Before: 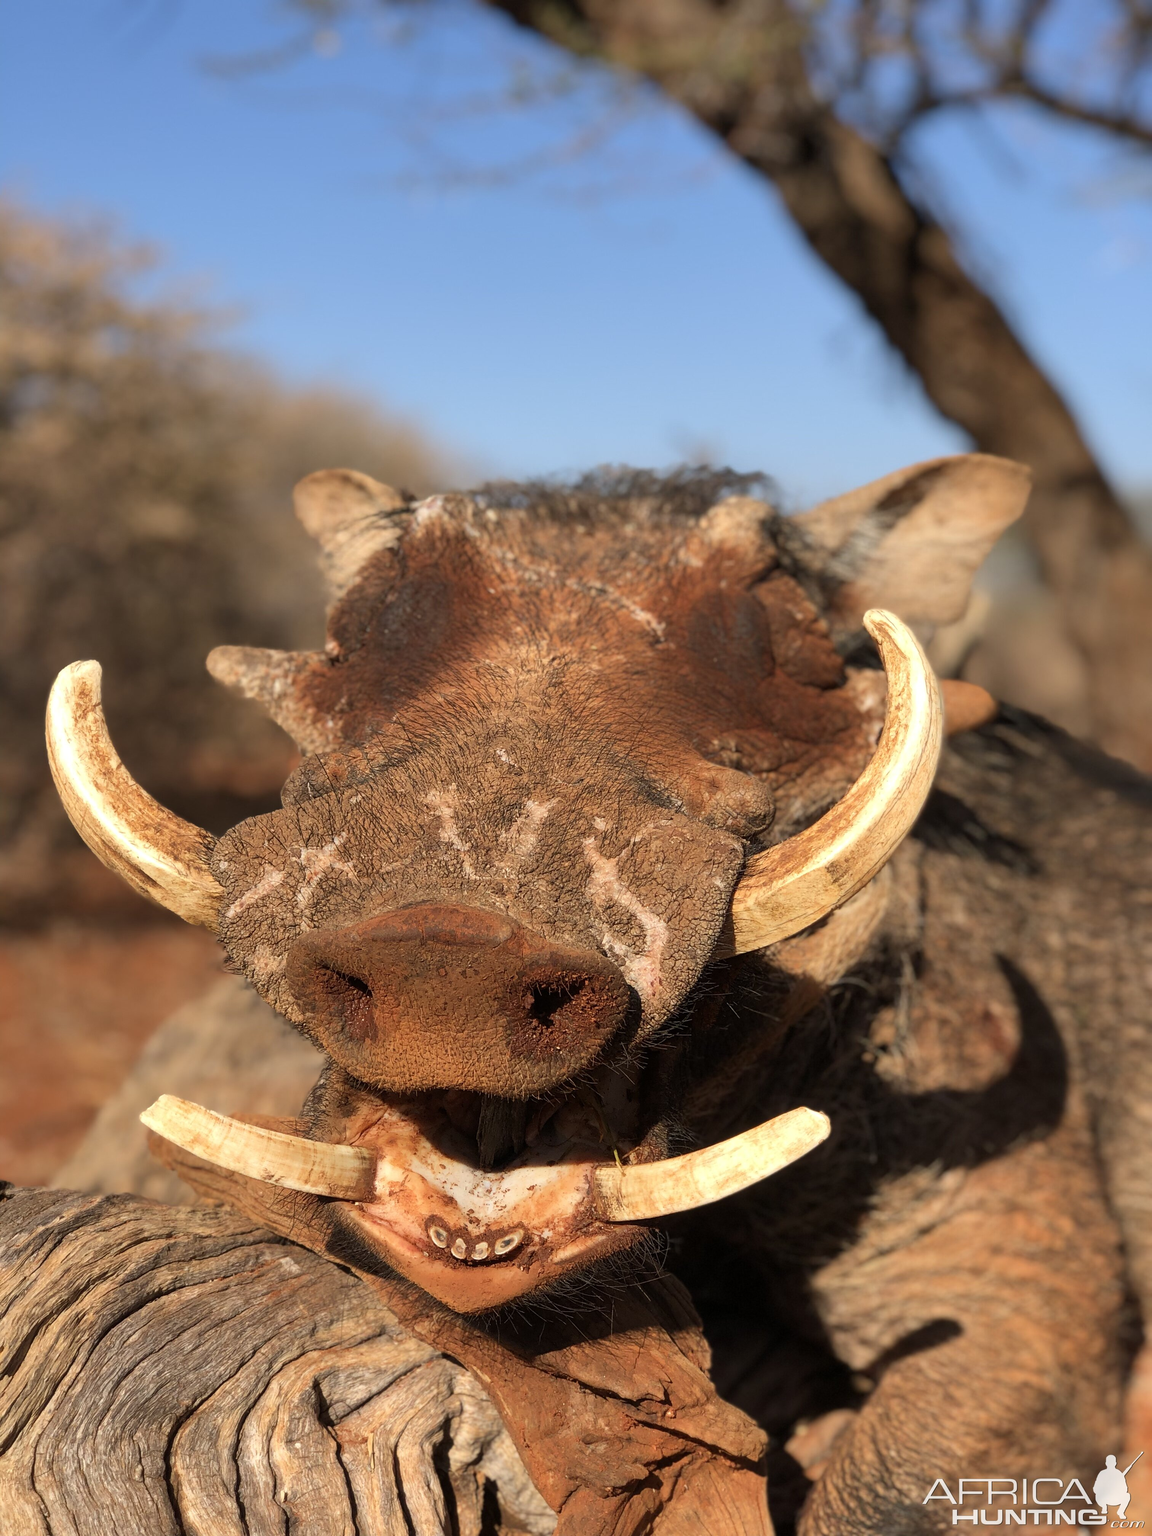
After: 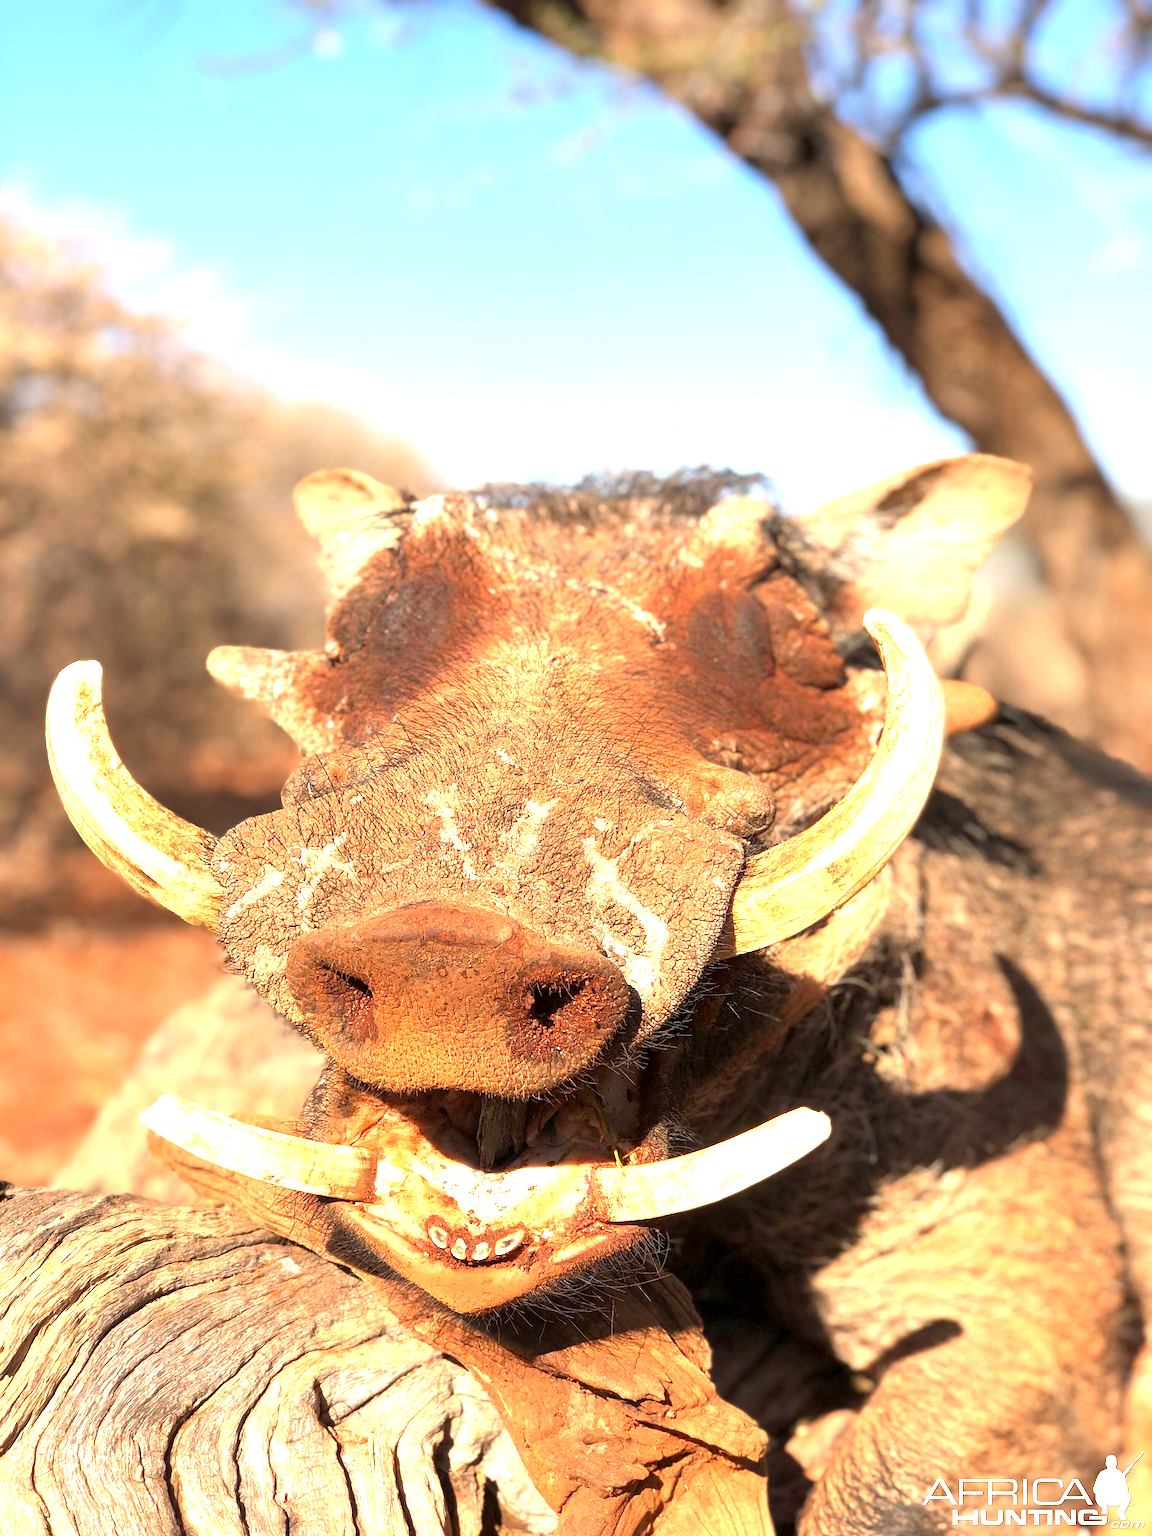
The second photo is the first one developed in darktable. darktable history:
exposure: black level correction 0.001, exposure 1.734 EV, compensate highlight preservation false
